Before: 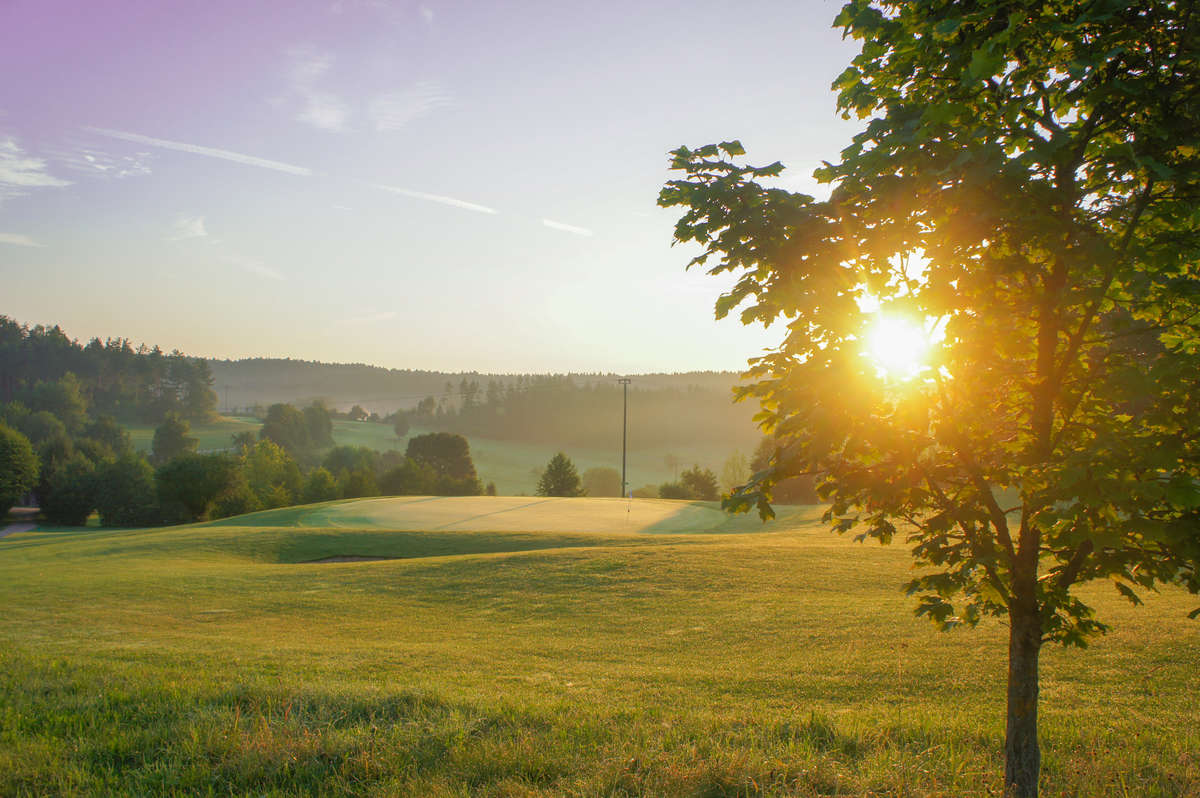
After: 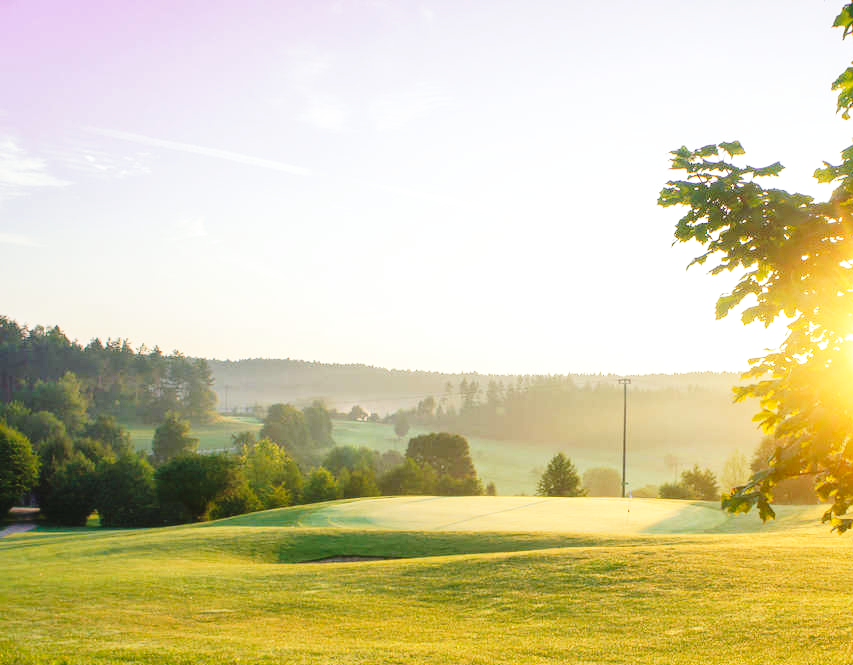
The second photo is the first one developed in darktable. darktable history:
crop: right 28.885%, bottom 16.626%
base curve: curves: ch0 [(0, 0) (0.028, 0.03) (0.121, 0.232) (0.46, 0.748) (0.859, 0.968) (1, 1)], preserve colors none
tone equalizer: -8 EV -0.417 EV, -7 EV -0.389 EV, -6 EV -0.333 EV, -5 EV -0.222 EV, -3 EV 0.222 EV, -2 EV 0.333 EV, -1 EV 0.389 EV, +0 EV 0.417 EV, edges refinement/feathering 500, mask exposure compensation -1.25 EV, preserve details no
